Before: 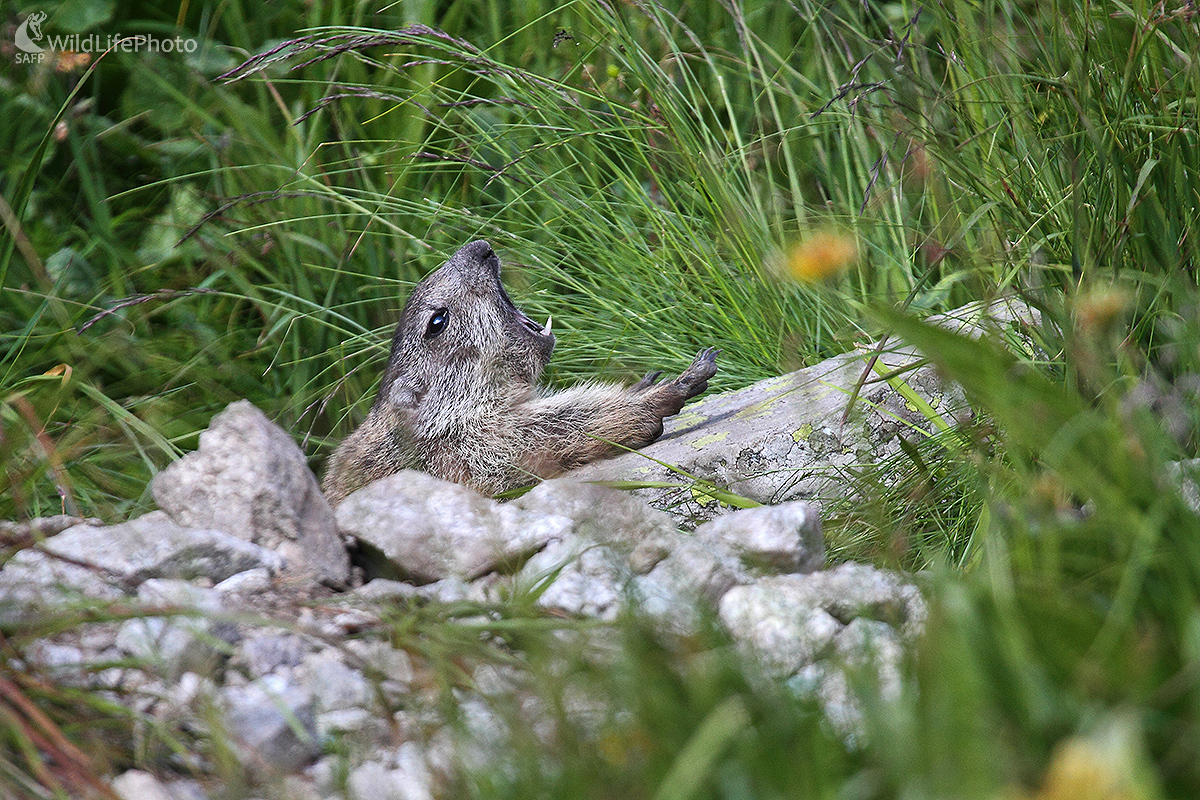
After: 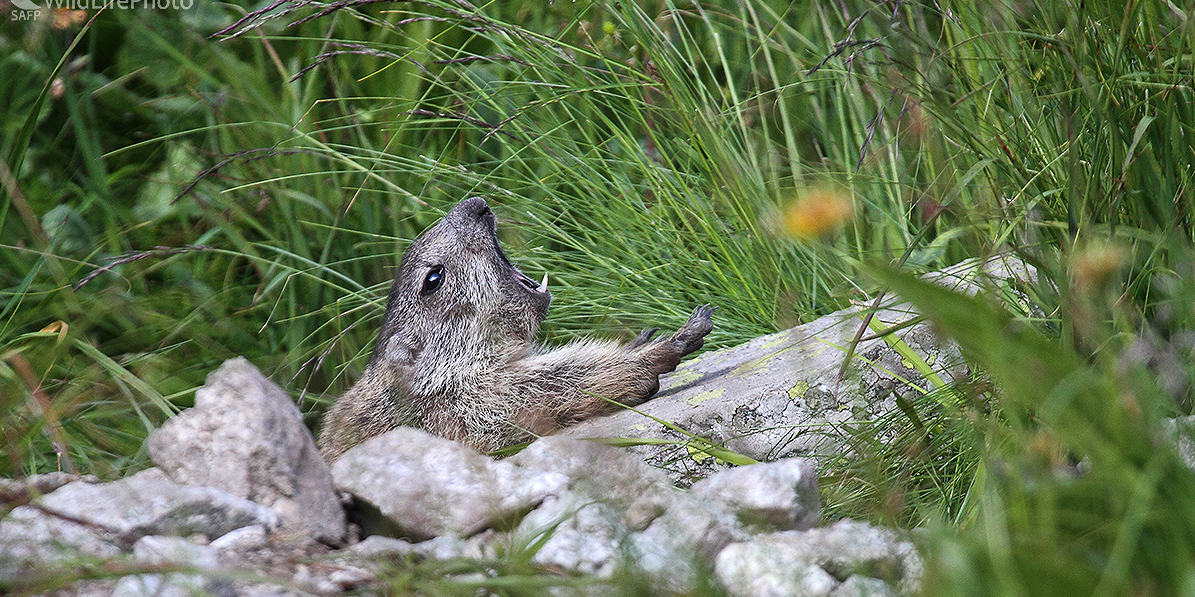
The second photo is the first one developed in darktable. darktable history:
crop: left 0.387%, top 5.469%, bottom 19.809%
contrast brightness saturation: saturation -0.05
